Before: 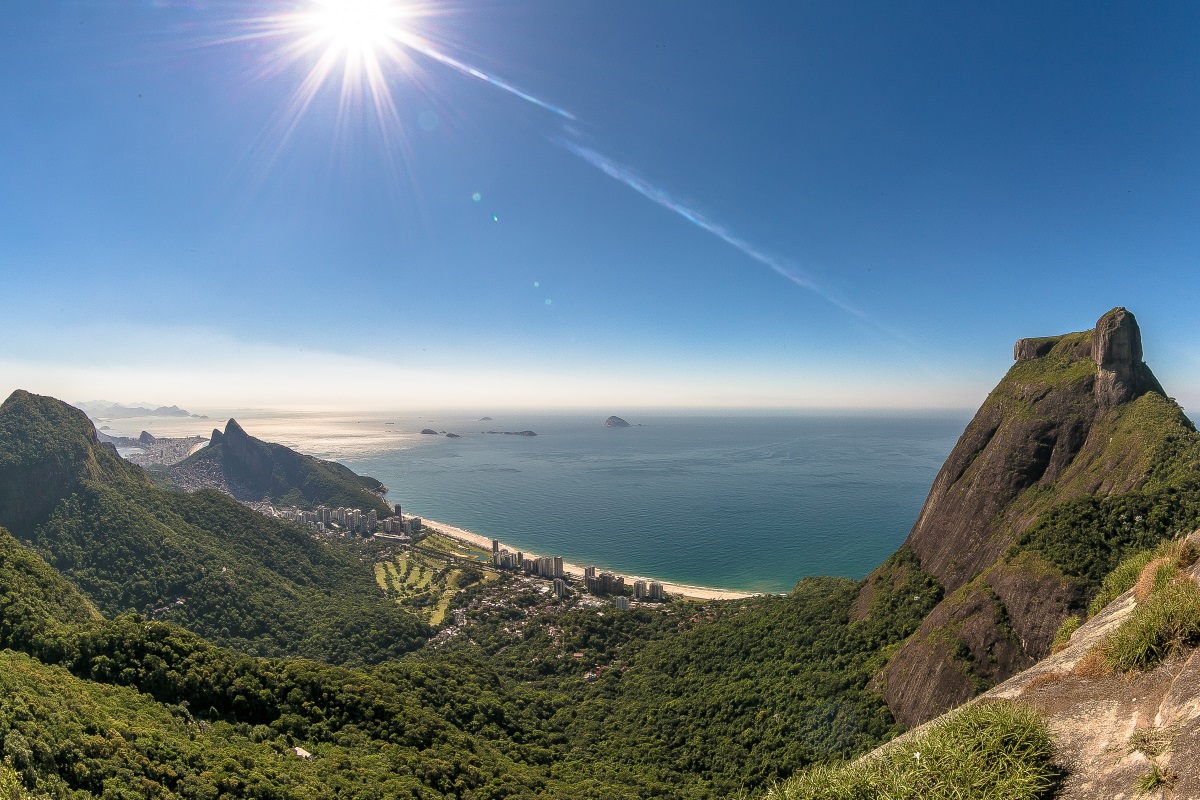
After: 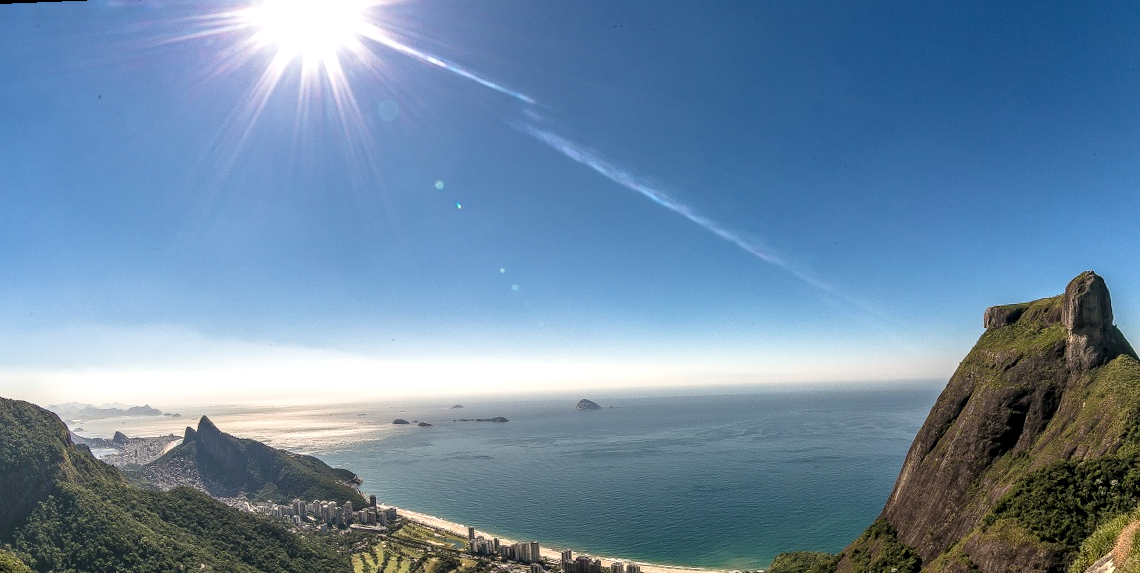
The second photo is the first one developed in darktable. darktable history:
crop: bottom 24.967%
local contrast: detail 144%
rotate and perspective: rotation -2.12°, lens shift (vertical) 0.009, lens shift (horizontal) -0.008, automatic cropping original format, crop left 0.036, crop right 0.964, crop top 0.05, crop bottom 0.959
